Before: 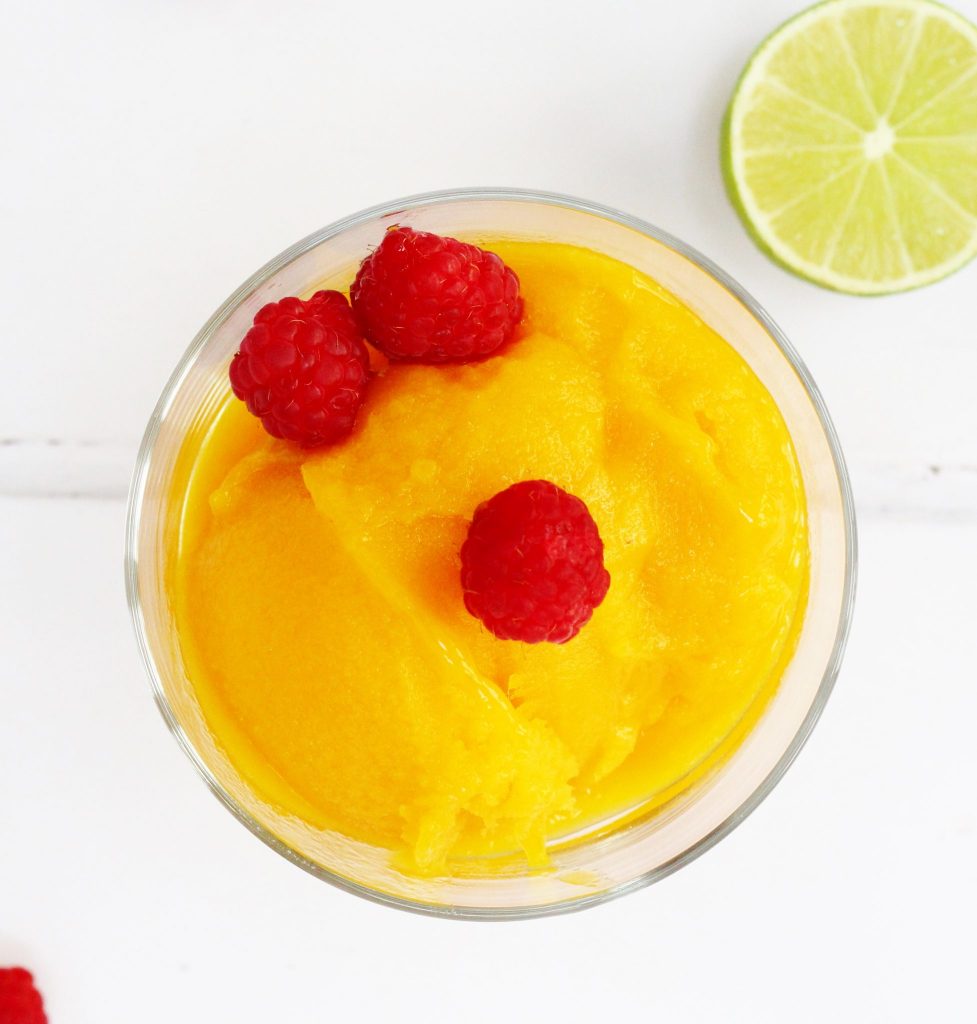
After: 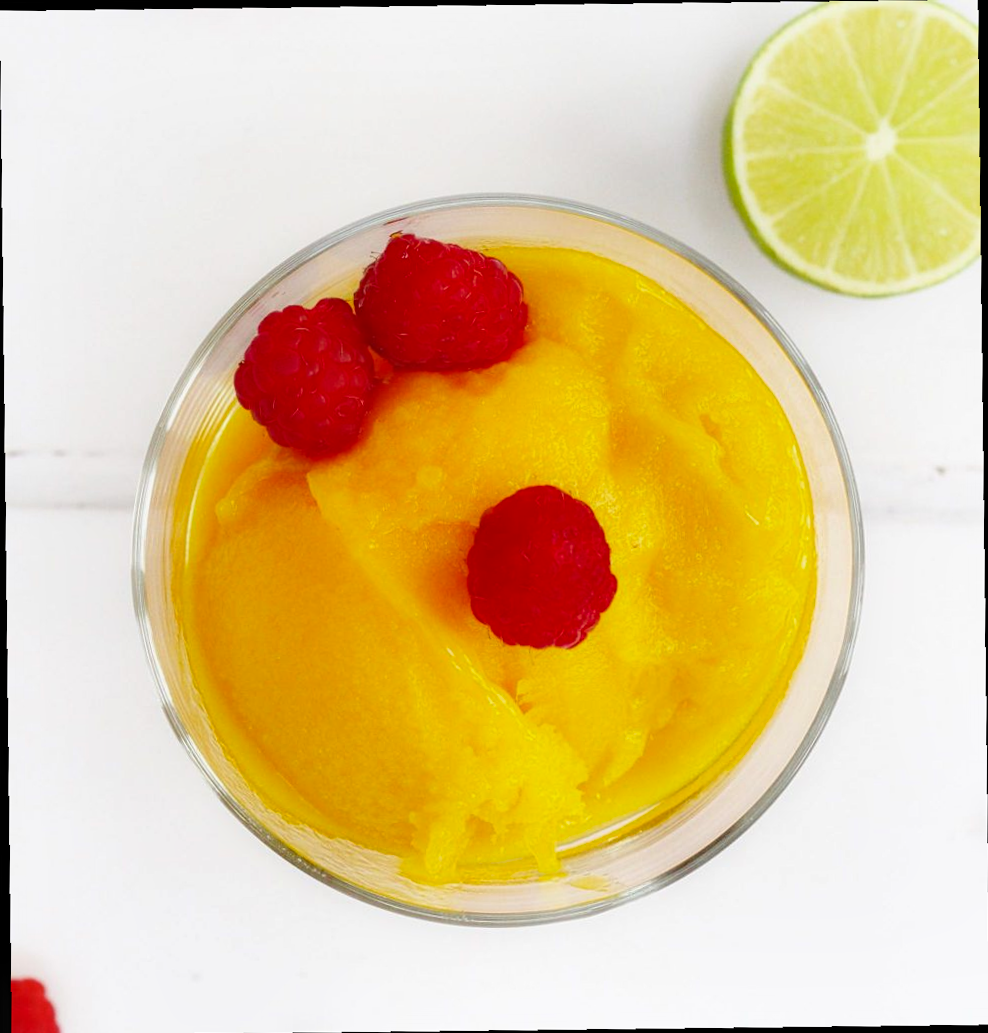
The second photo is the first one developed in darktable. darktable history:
shadows and highlights: soften with gaussian
crop and rotate: angle -0.5°
contrast equalizer: y [[0.5, 0.496, 0.435, 0.435, 0.496, 0.5], [0.5 ×6], [0.5 ×6], [0 ×6], [0 ×6]]
rotate and perspective: rotation -1.17°, automatic cropping off
